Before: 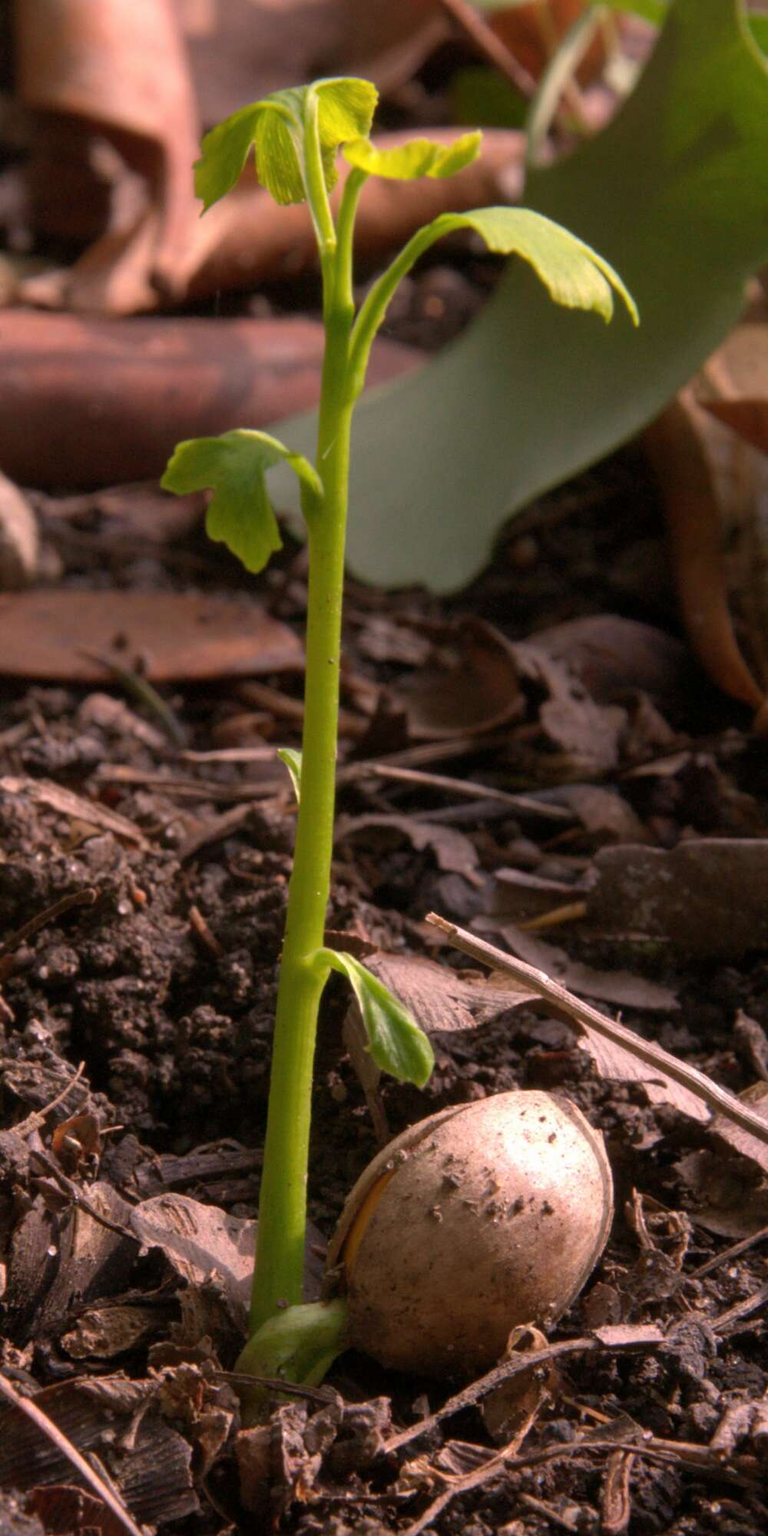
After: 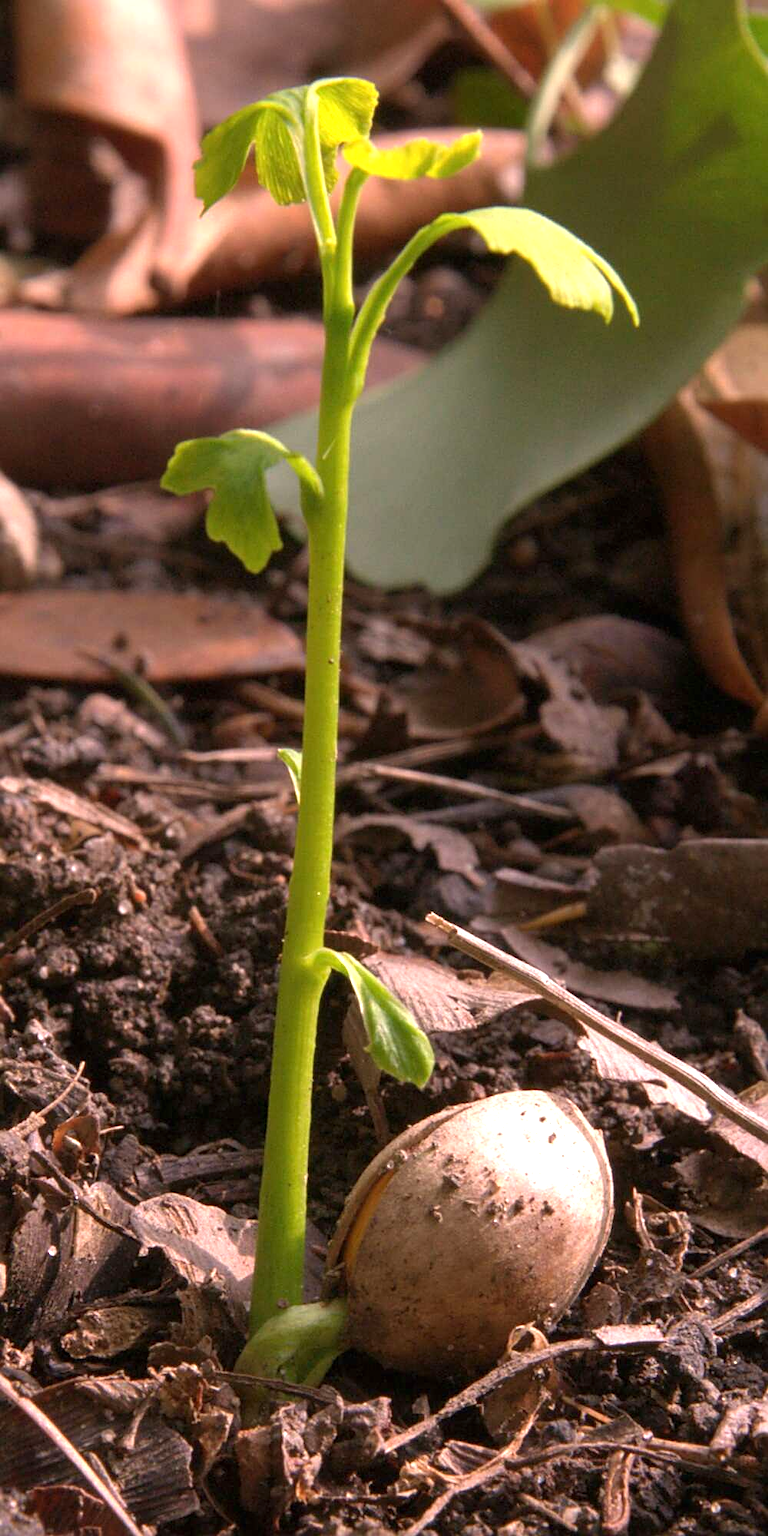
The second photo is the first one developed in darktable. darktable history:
exposure: black level correction 0, exposure 0.702 EV, compensate exposure bias true, compensate highlight preservation false
sharpen: on, module defaults
